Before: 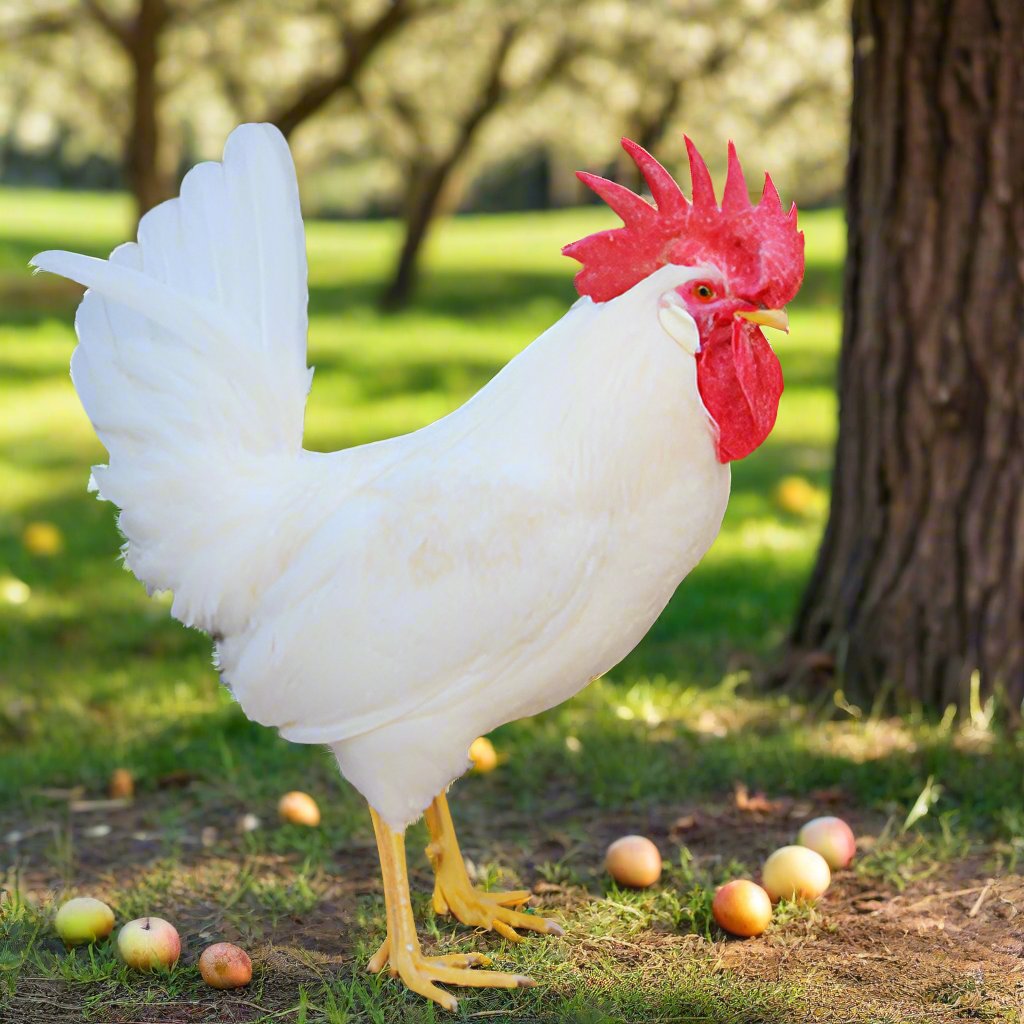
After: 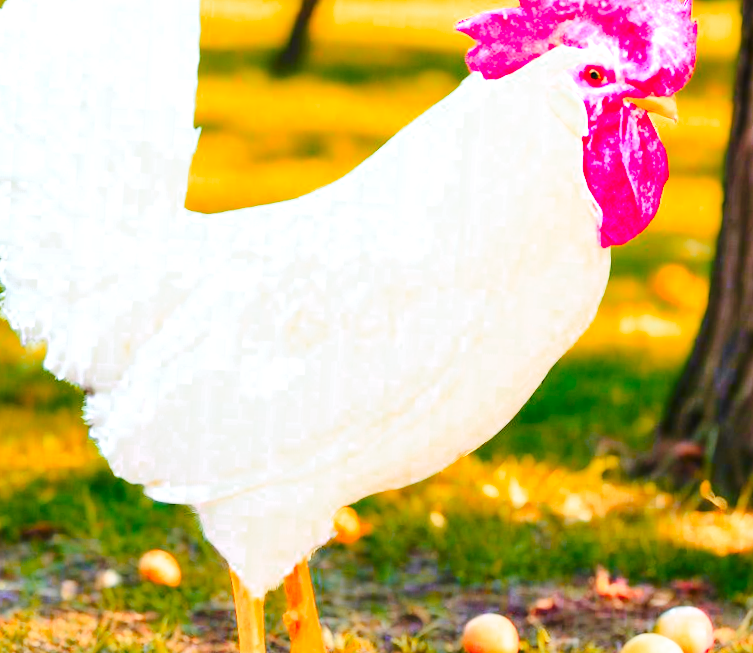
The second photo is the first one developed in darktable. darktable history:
color zones: curves: ch0 [(0.473, 0.374) (0.742, 0.784)]; ch1 [(0.354, 0.737) (0.742, 0.705)]; ch2 [(0.318, 0.421) (0.758, 0.532)]
crop and rotate: angle -3.37°, left 9.79%, top 20.73%, right 12.42%, bottom 11.82%
contrast brightness saturation: contrast 0.2, brightness 0.16, saturation 0.22
base curve: curves: ch0 [(0, 0) (0.028, 0.03) (0.121, 0.232) (0.46, 0.748) (0.859, 0.968) (1, 1)], preserve colors none
